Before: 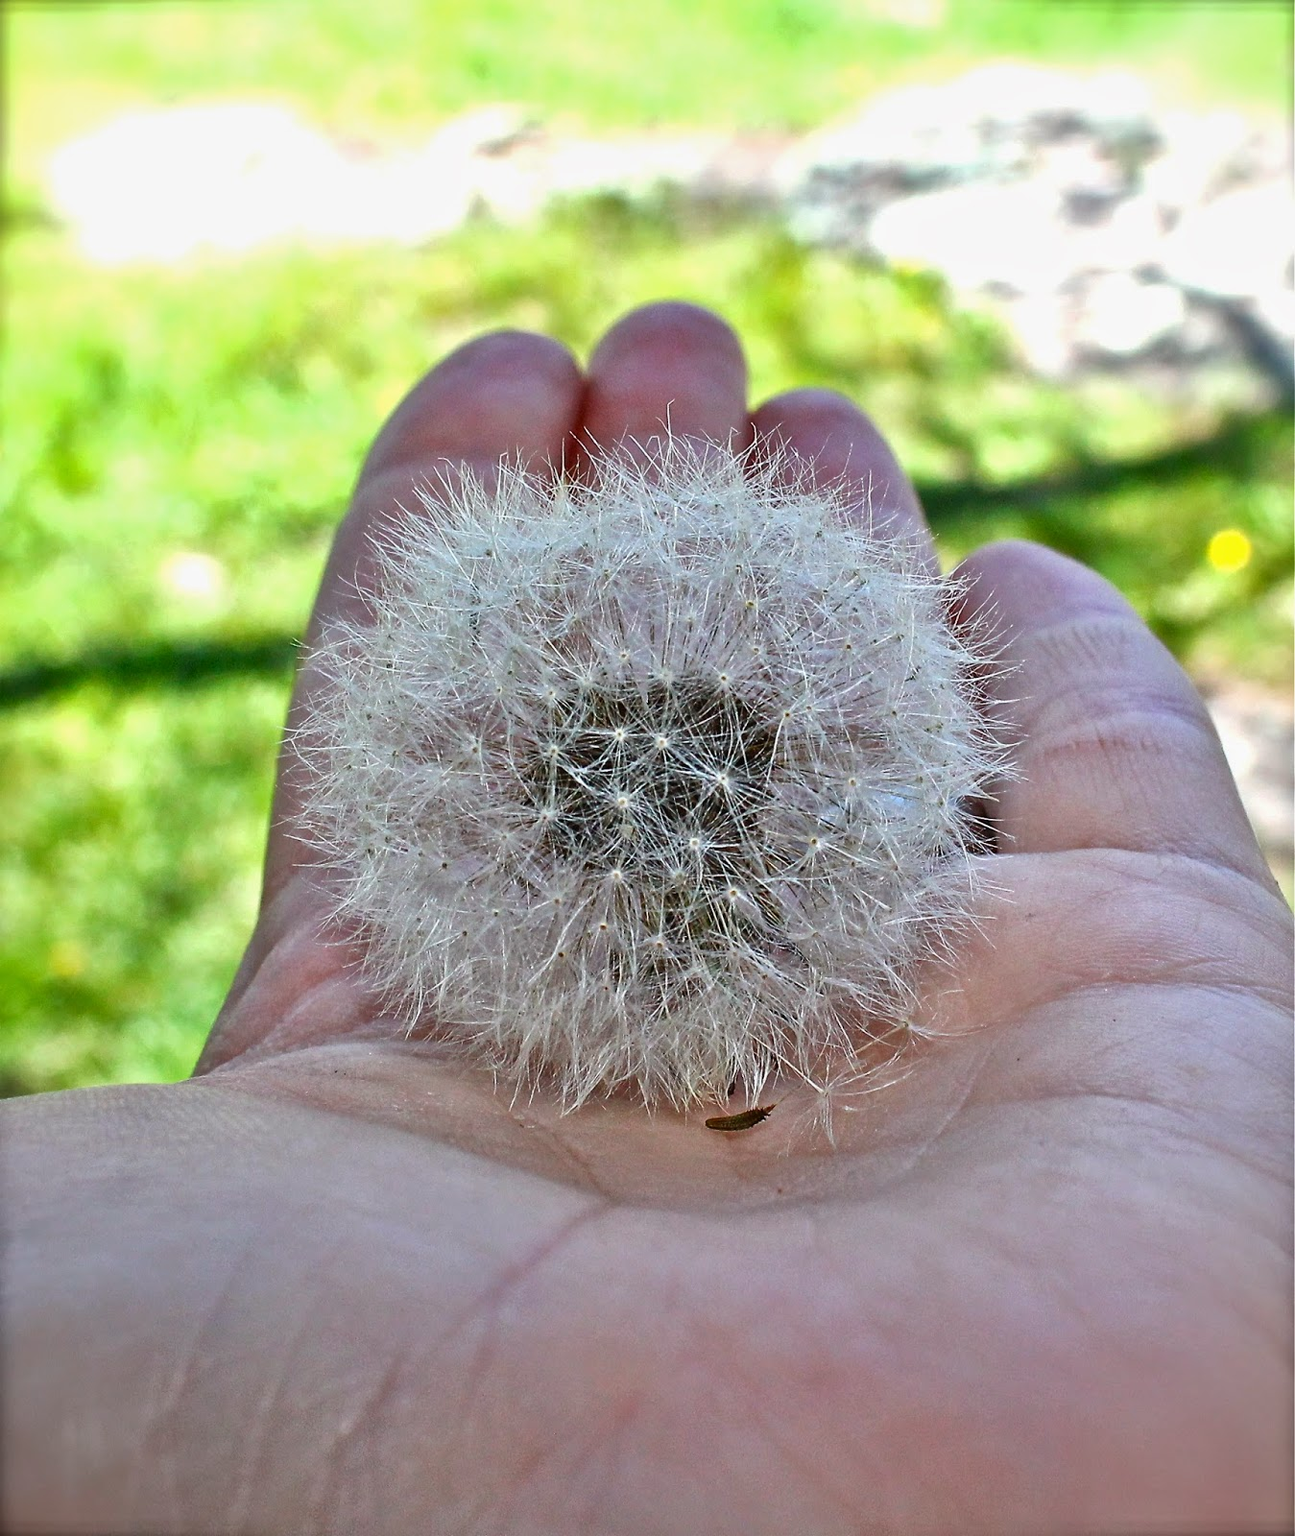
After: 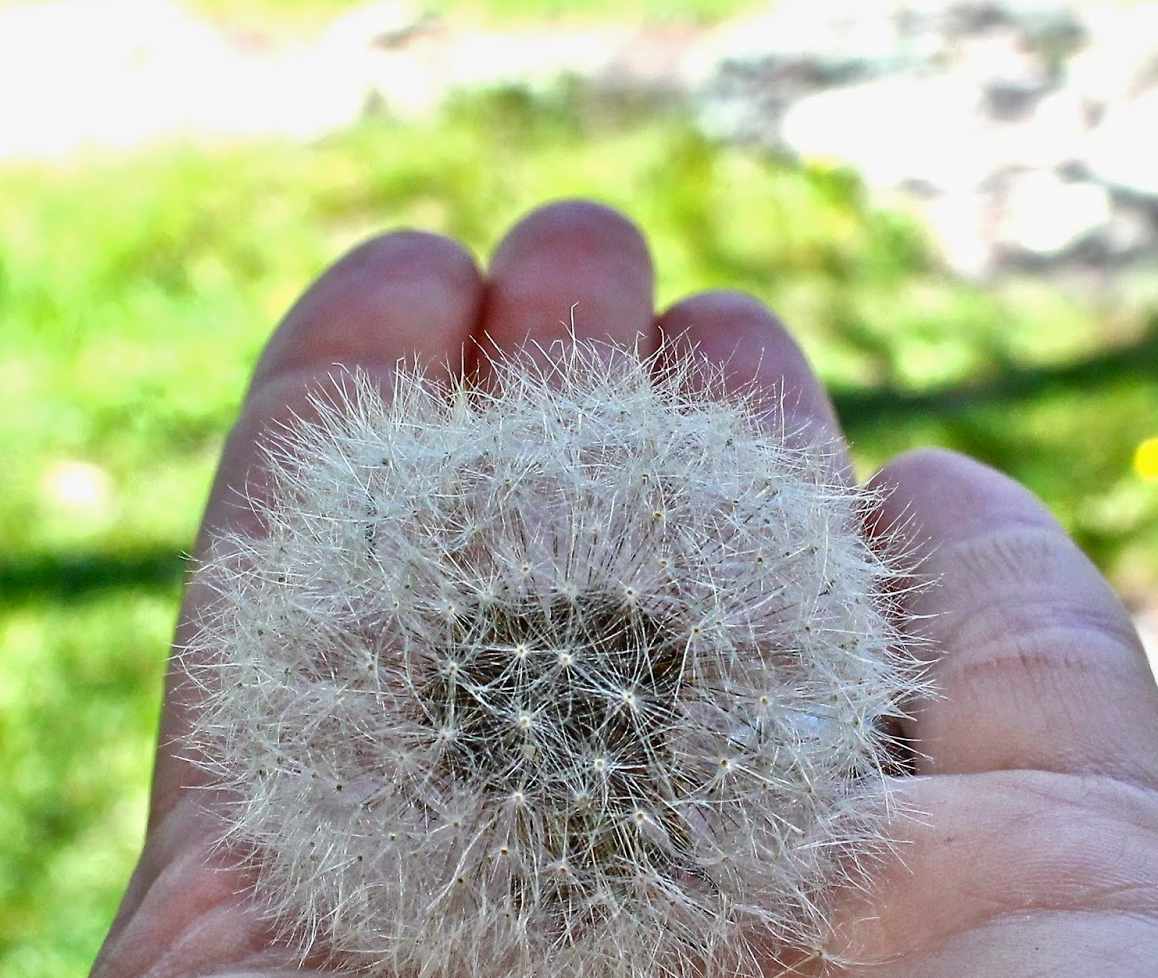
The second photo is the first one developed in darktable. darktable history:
crop and rotate: left 9.231%, top 7.152%, right 4.862%, bottom 31.663%
